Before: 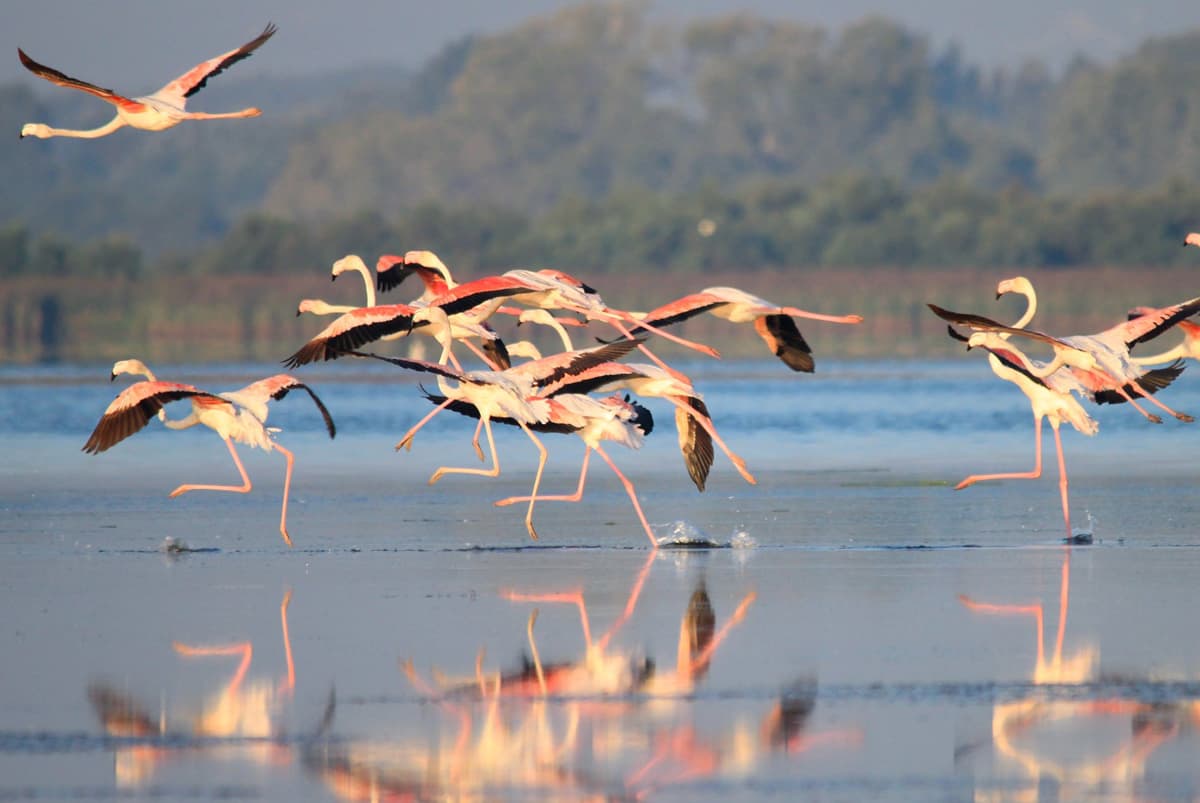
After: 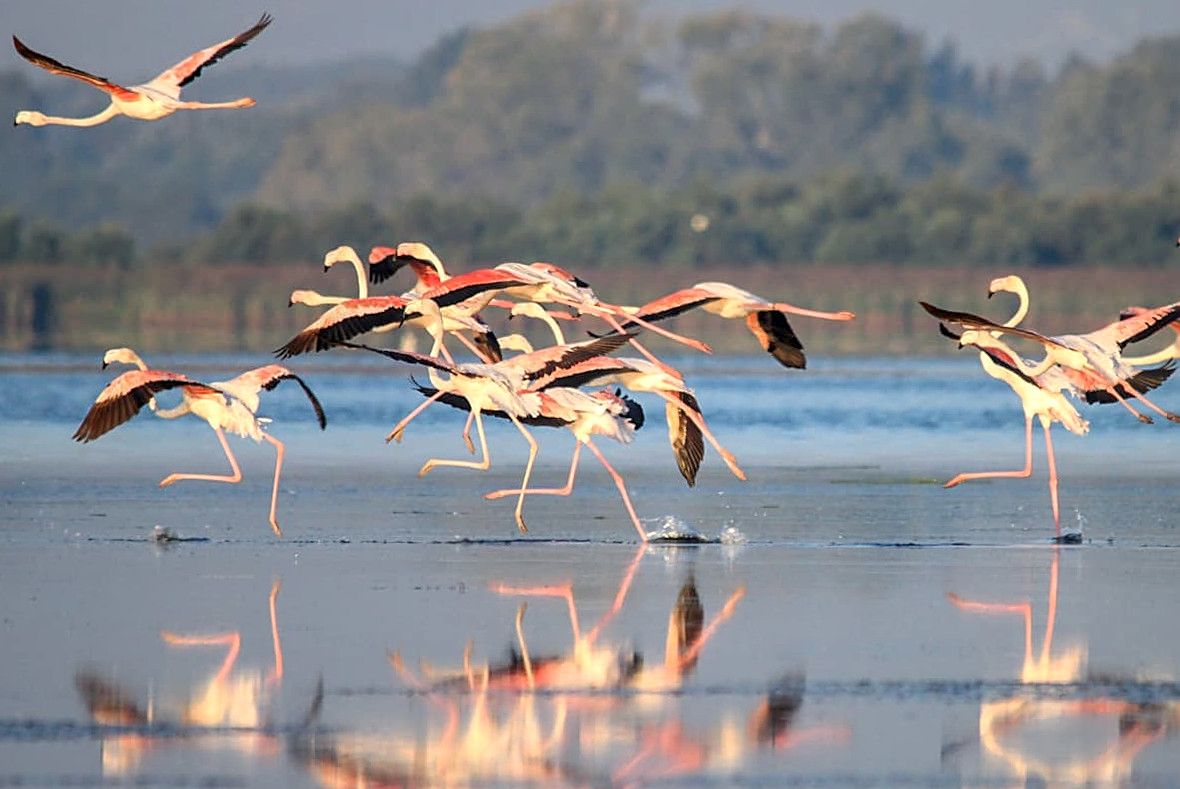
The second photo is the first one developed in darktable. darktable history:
crop and rotate: angle -0.647°
local contrast: detail 130%
sharpen: on, module defaults
